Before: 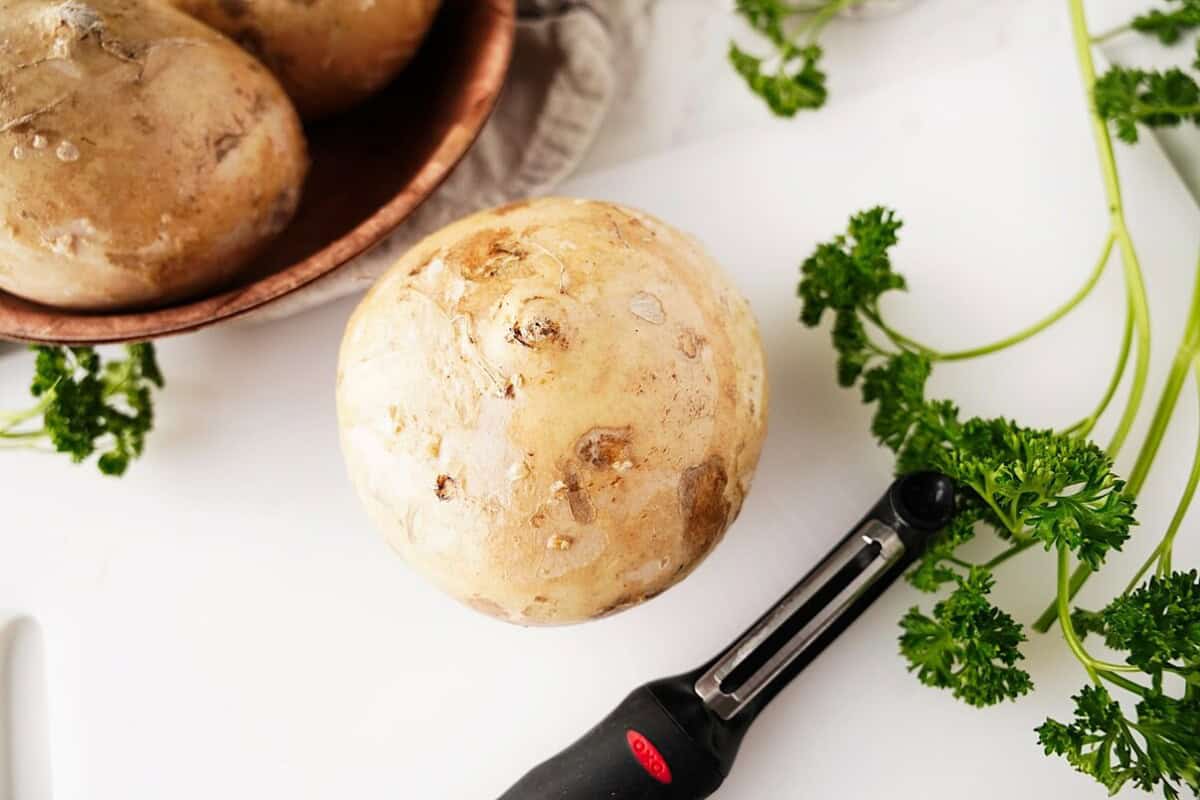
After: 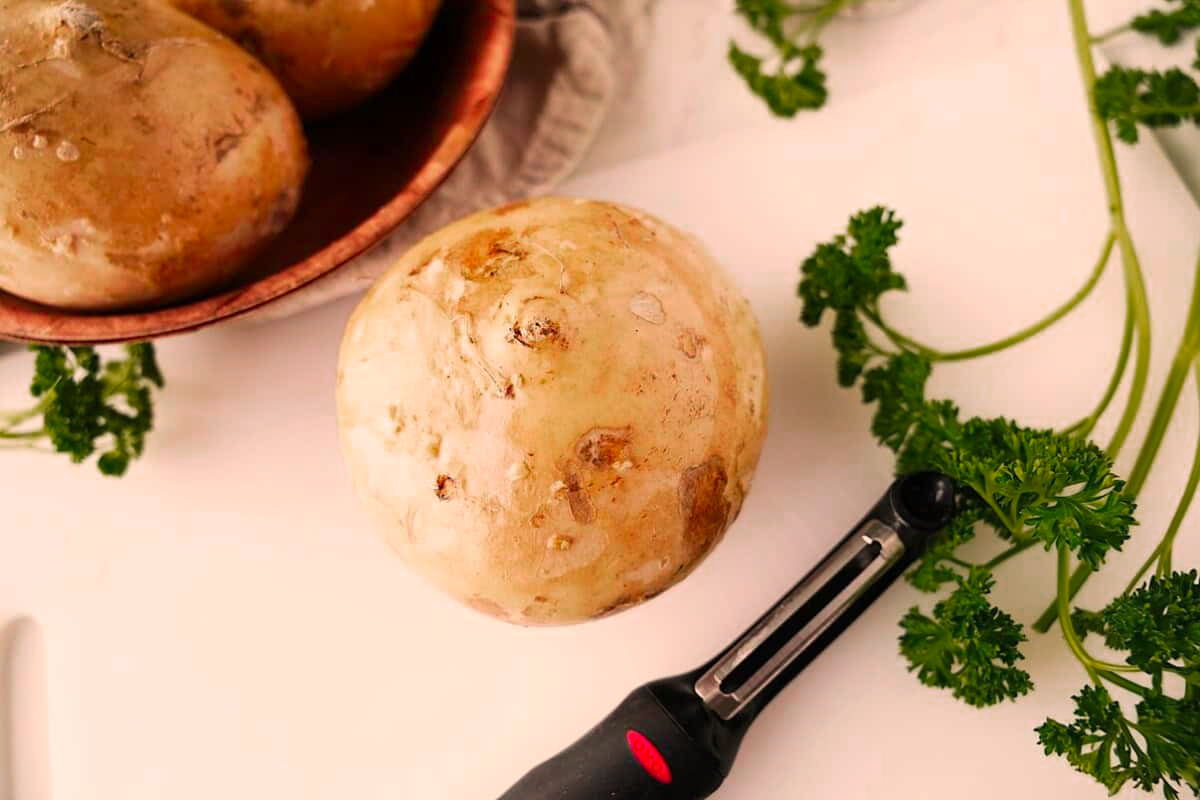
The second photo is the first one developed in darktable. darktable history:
color zones: curves: ch0 [(0, 0.48) (0.209, 0.398) (0.305, 0.332) (0.429, 0.493) (0.571, 0.5) (0.714, 0.5) (0.857, 0.5) (1, 0.48)]; ch1 [(0, 0.633) (0.143, 0.586) (0.286, 0.489) (0.429, 0.448) (0.571, 0.31) (0.714, 0.335) (0.857, 0.492) (1, 0.633)]; ch2 [(0, 0.448) (0.143, 0.498) (0.286, 0.5) (0.429, 0.5) (0.571, 0.5) (0.714, 0.5) (0.857, 0.5) (1, 0.448)]
white balance: red 1.127, blue 0.943
